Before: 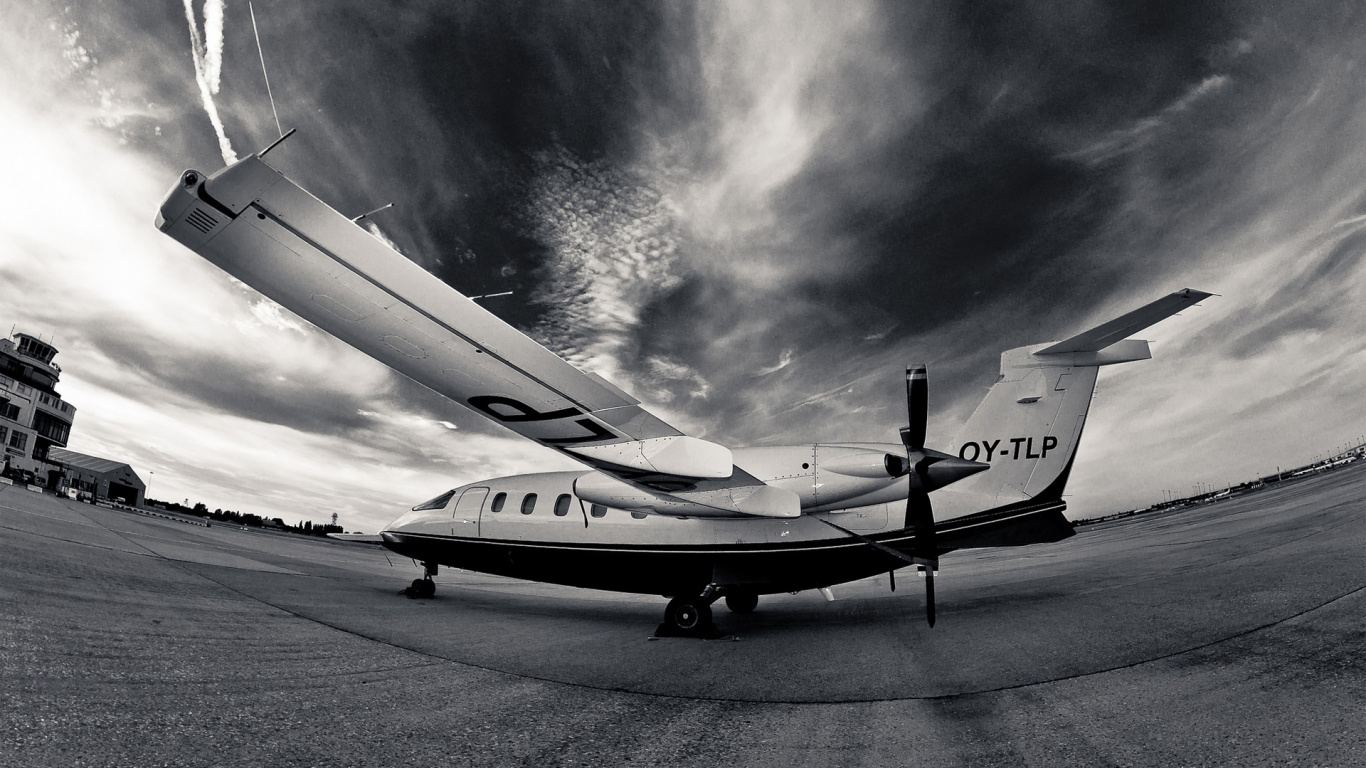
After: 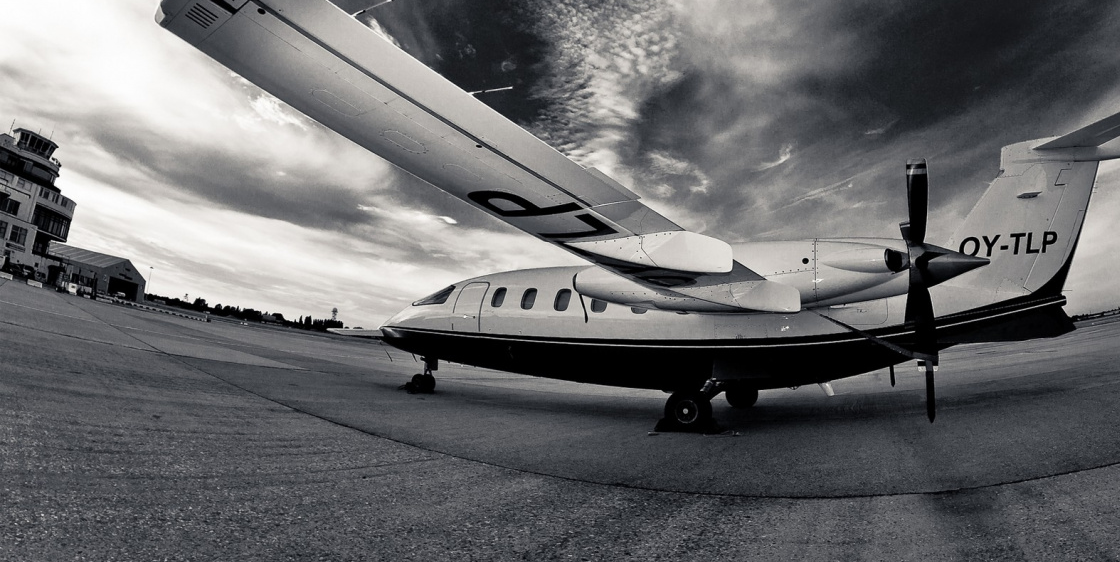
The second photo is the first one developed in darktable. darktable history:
contrast brightness saturation: saturation -0.064
crop: top 26.76%, right 17.998%
